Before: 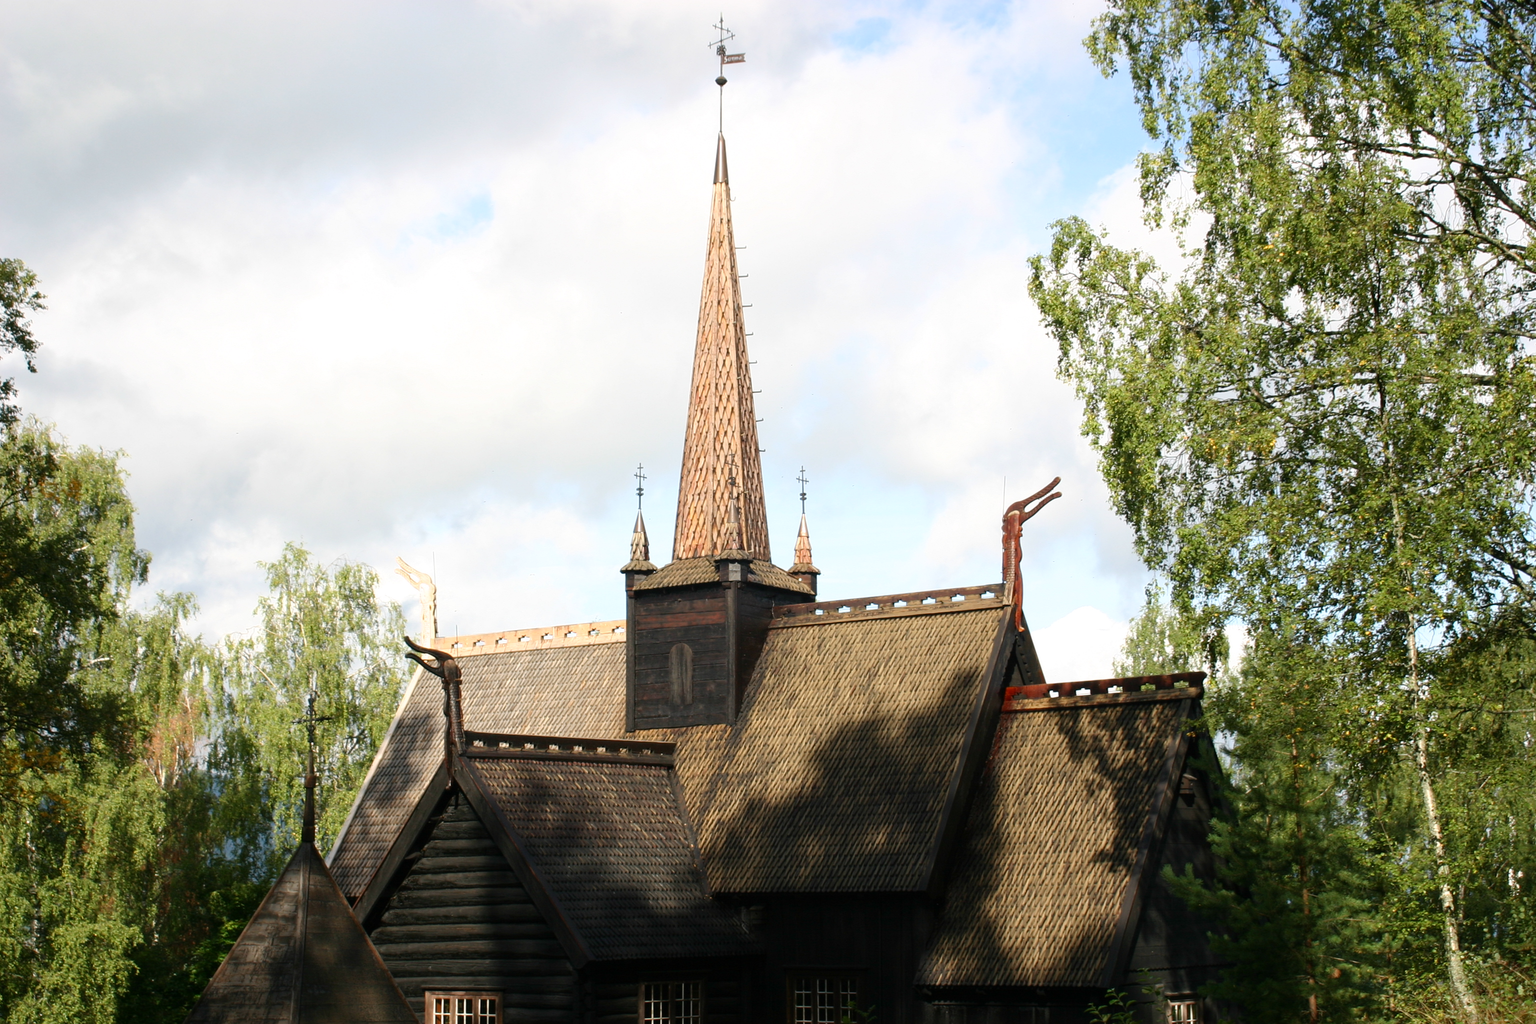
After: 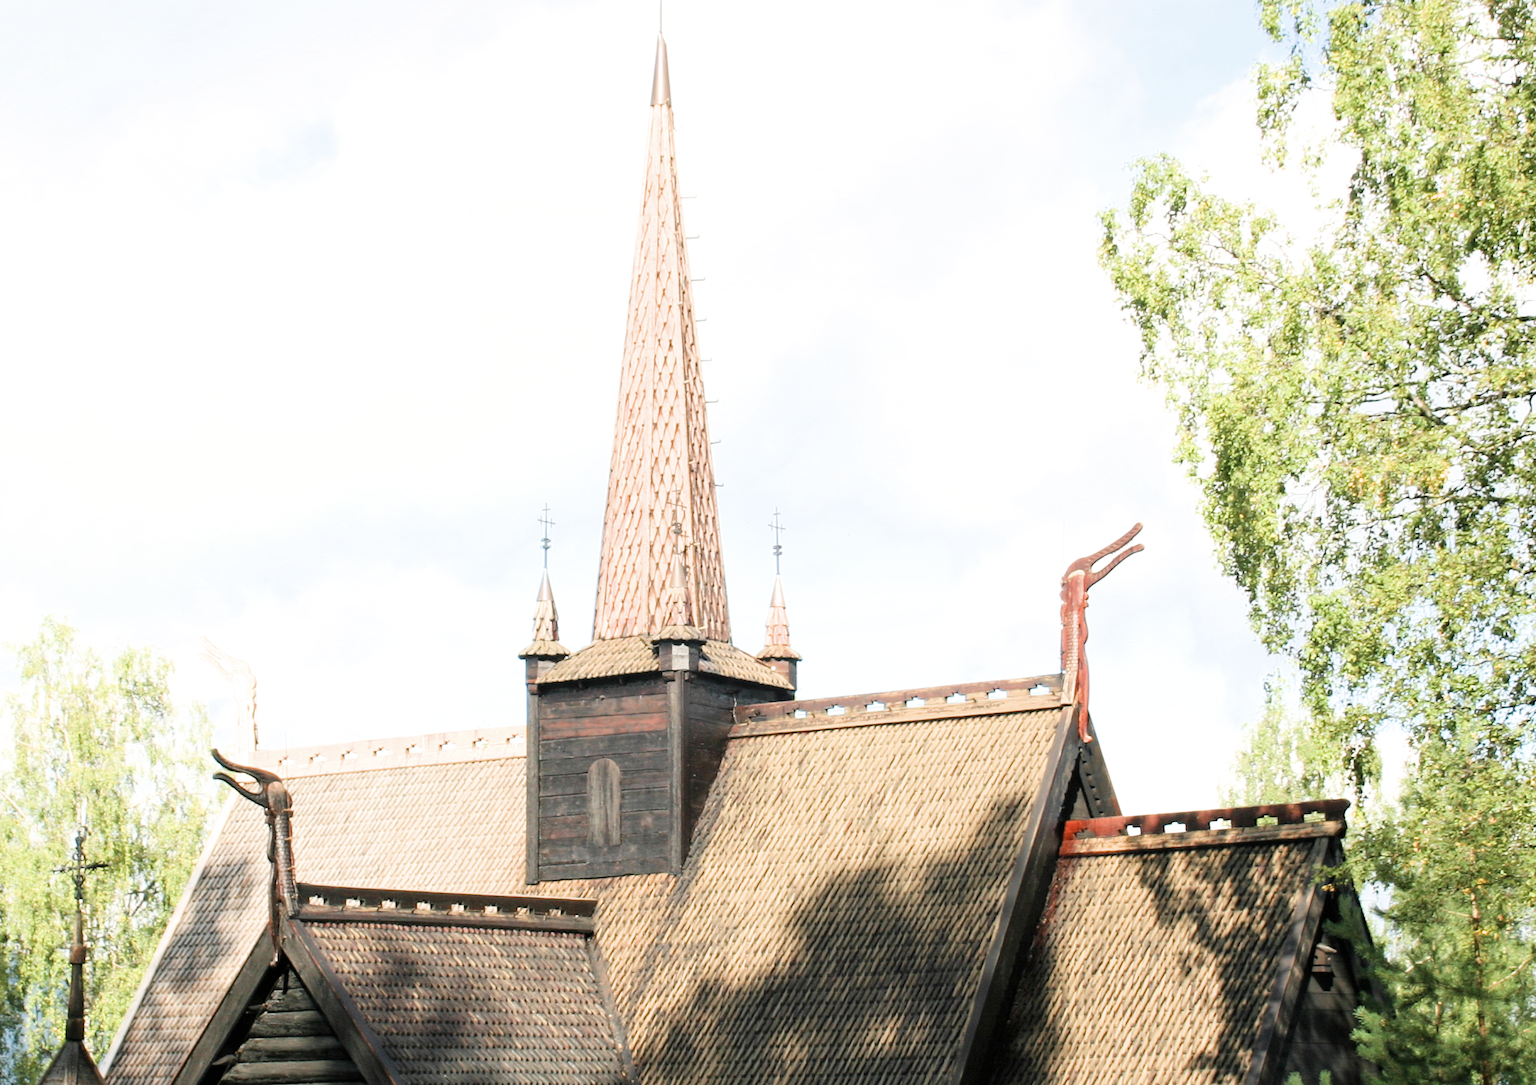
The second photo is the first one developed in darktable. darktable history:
exposure: exposure 2.186 EV, compensate highlight preservation false
color correction: highlights b* -0.027, saturation 0.802
crop and rotate: left 16.642%, top 10.659%, right 12.909%, bottom 14.681%
filmic rgb: black relative exposure -6.66 EV, white relative exposure 4.56 EV, hardness 3.23
